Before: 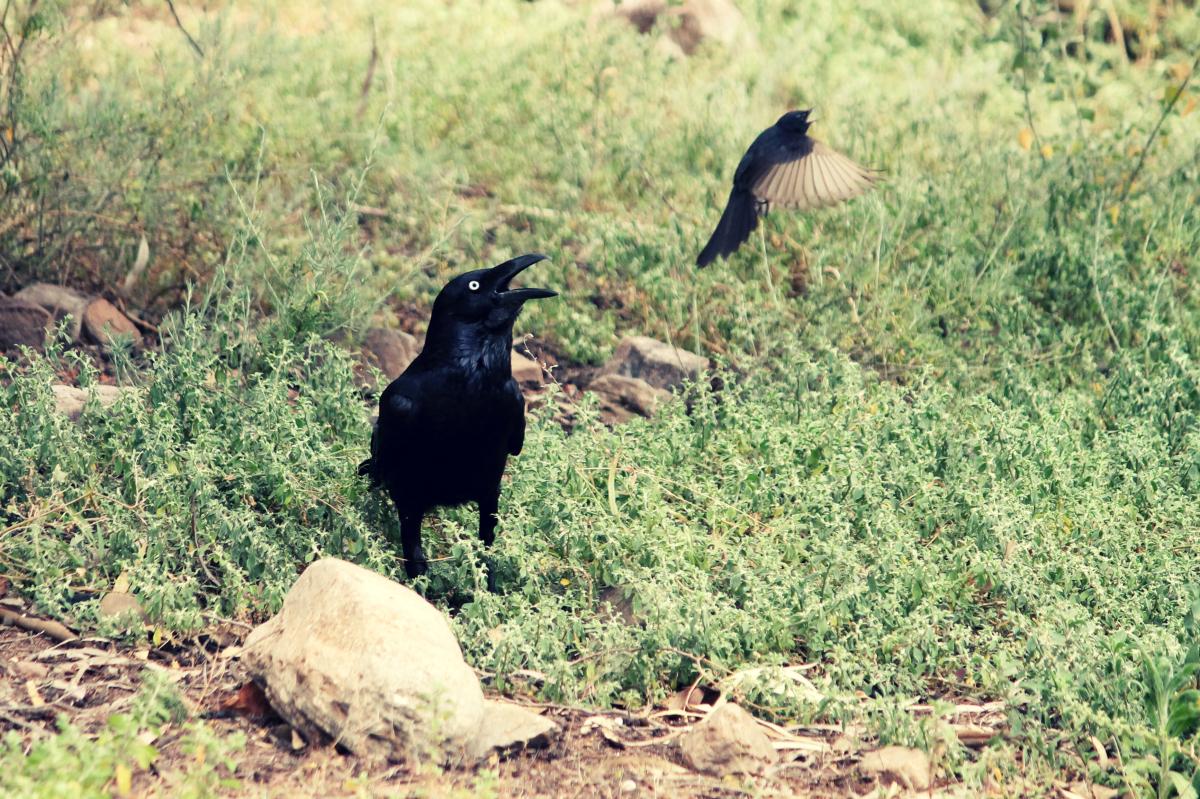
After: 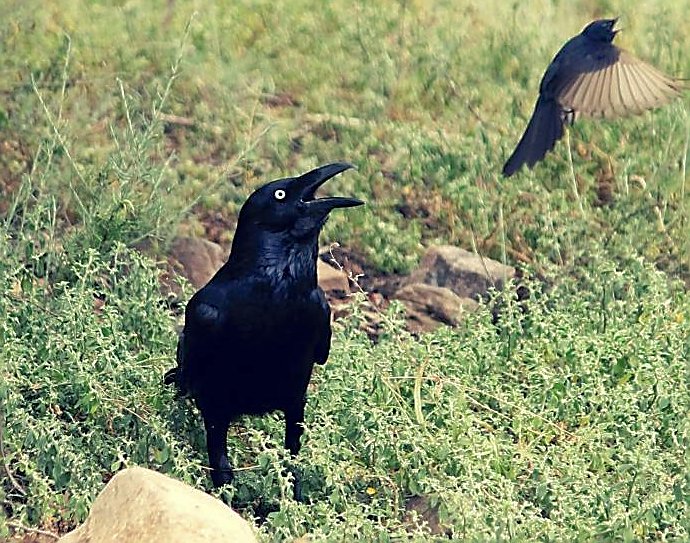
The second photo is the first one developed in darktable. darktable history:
shadows and highlights: on, module defaults
sharpen: radius 1.386, amount 1.266, threshold 0.611
crop: left 16.212%, top 11.459%, right 26.247%, bottom 20.548%
